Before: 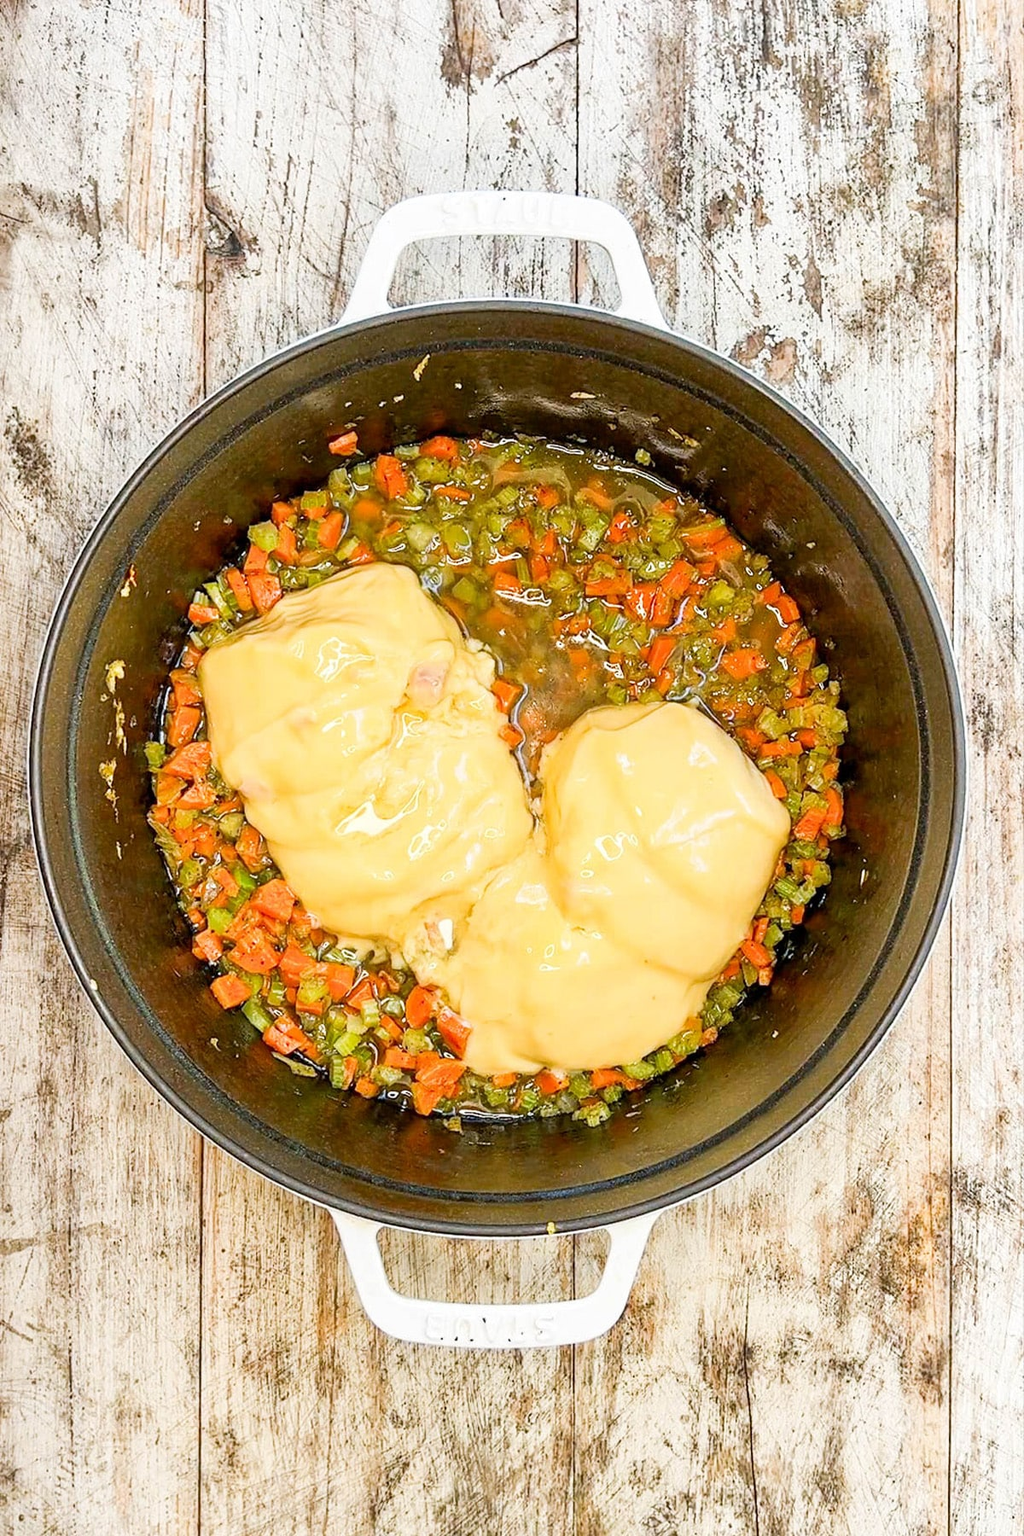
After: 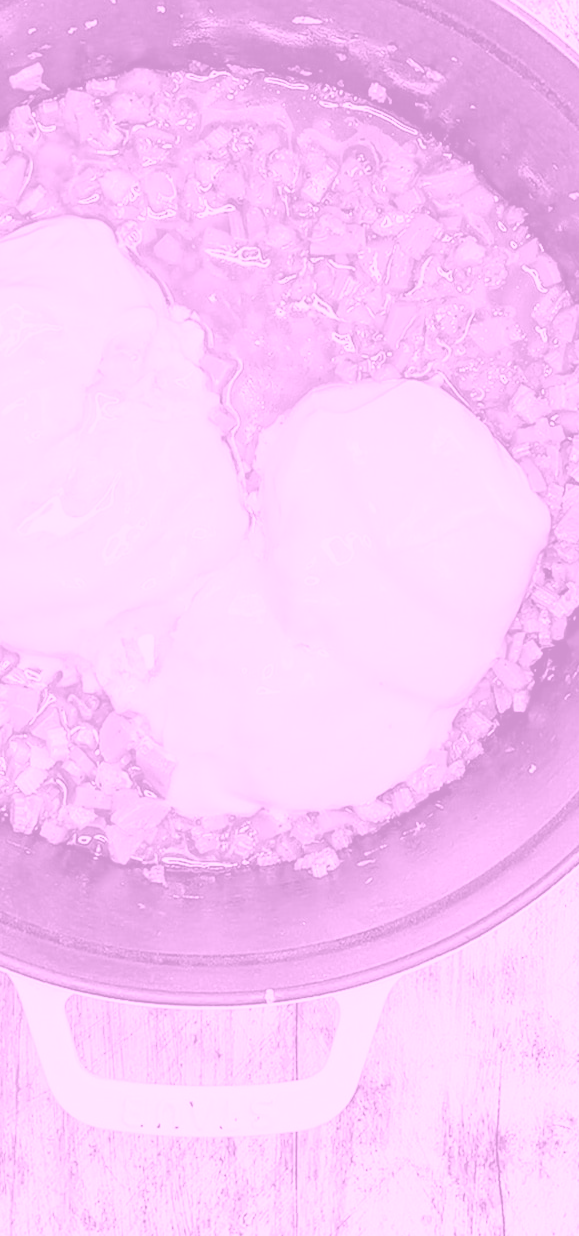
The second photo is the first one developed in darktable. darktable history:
crop: left 31.379%, top 24.658%, right 20.326%, bottom 6.628%
colorize: hue 331.2°, saturation 75%, source mix 30.28%, lightness 70.52%, version 1
